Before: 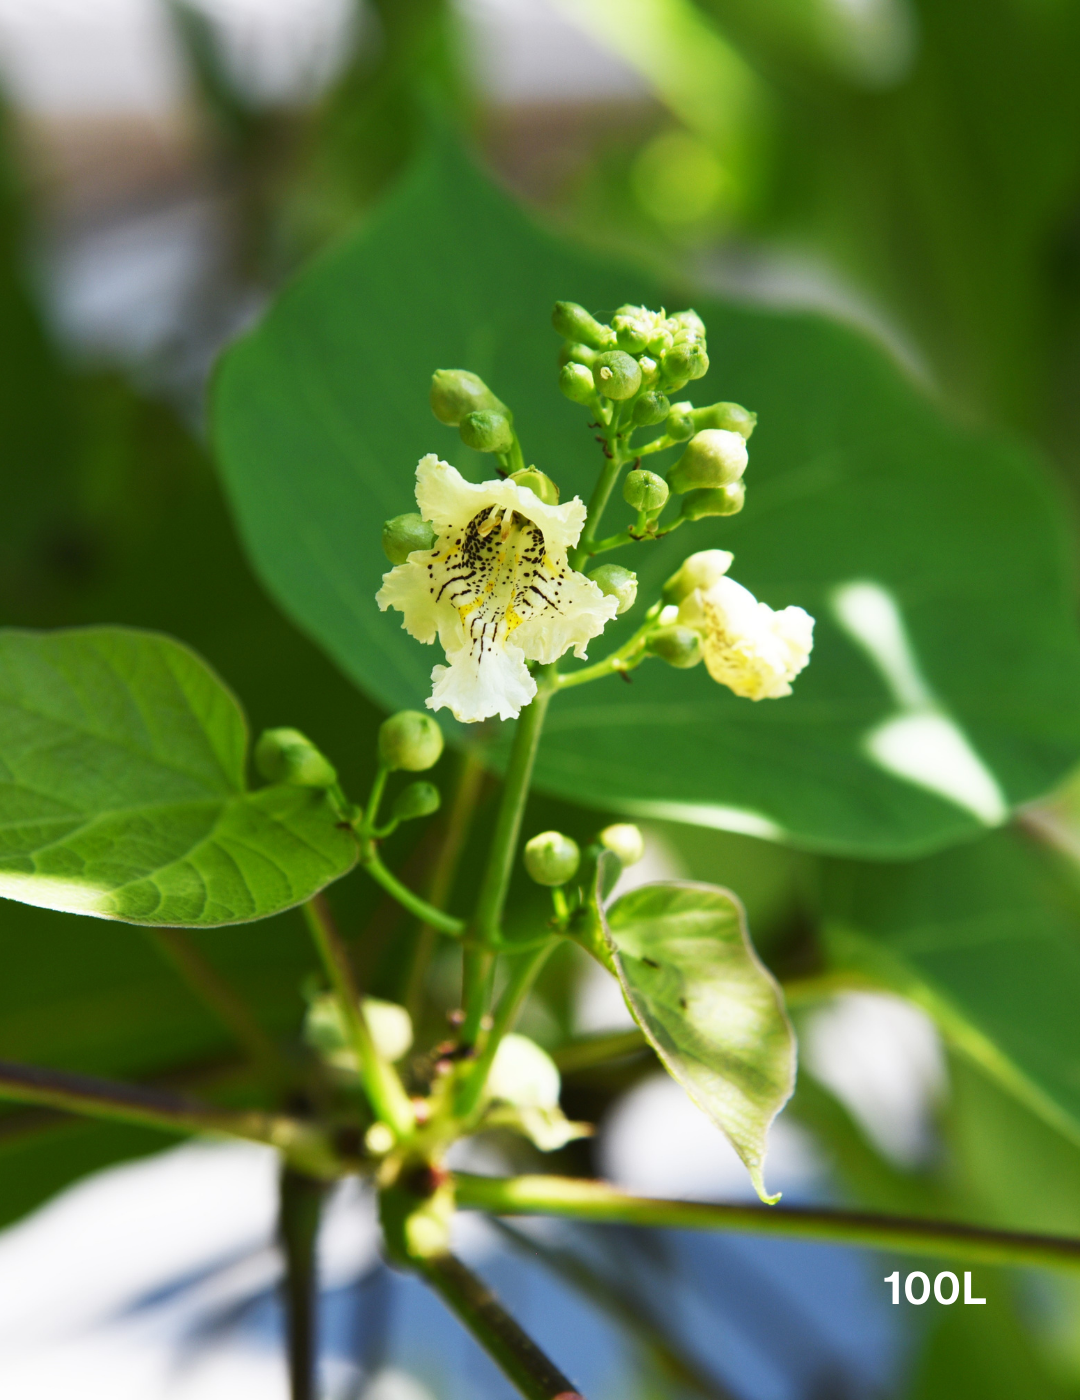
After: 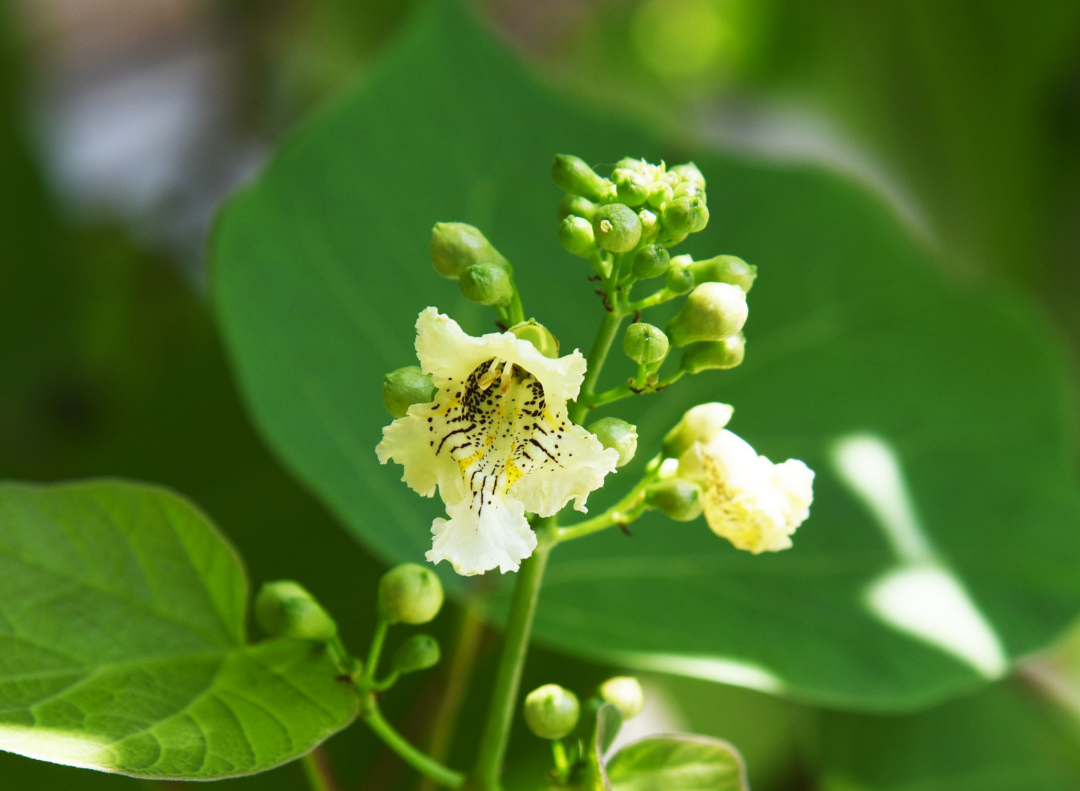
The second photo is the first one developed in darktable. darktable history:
crop and rotate: top 10.527%, bottom 32.908%
